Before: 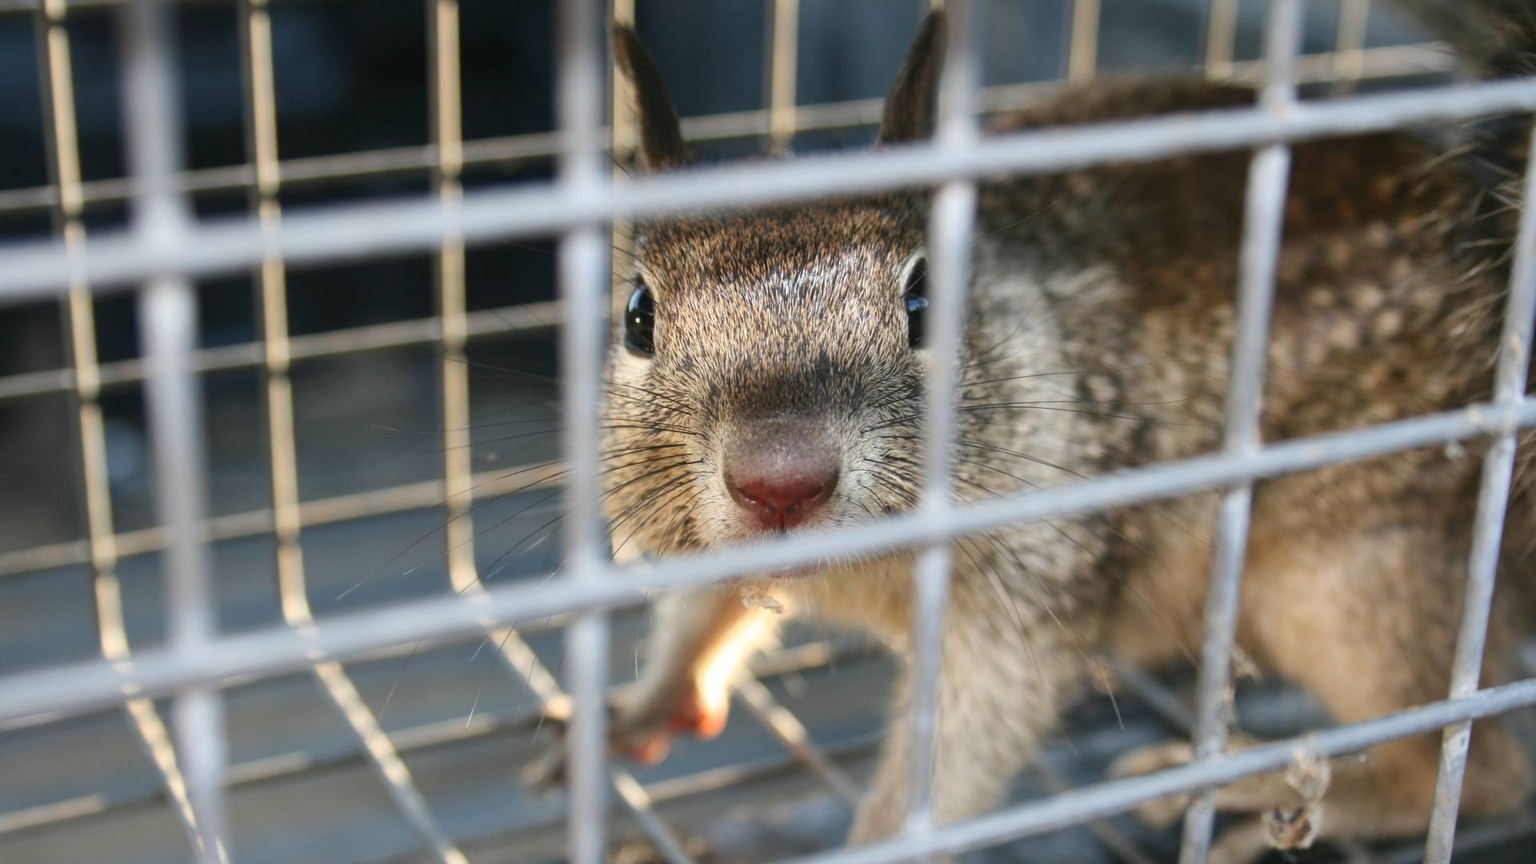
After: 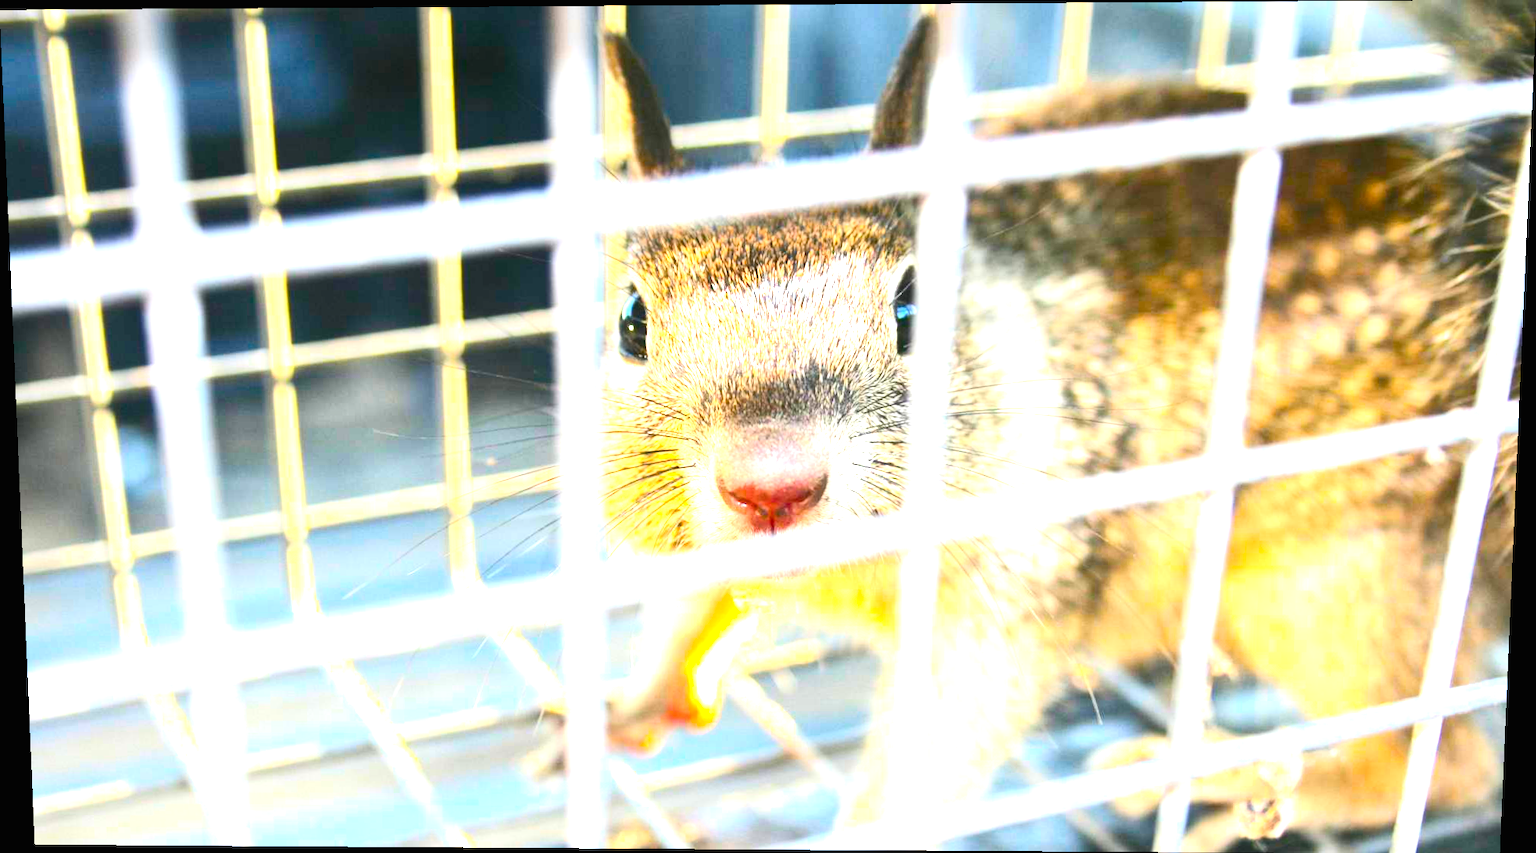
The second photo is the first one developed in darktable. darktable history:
exposure: black level correction 0, exposure 1.35 EV, compensate exposure bias true, compensate highlight preservation false
rotate and perspective: lens shift (vertical) 0.048, lens shift (horizontal) -0.024, automatic cropping off
contrast brightness saturation: contrast 0.24, brightness 0.09
color balance rgb: linear chroma grading › global chroma 10%, perceptual saturation grading › global saturation 40%, perceptual brilliance grading › global brilliance 30%, global vibrance 20%
